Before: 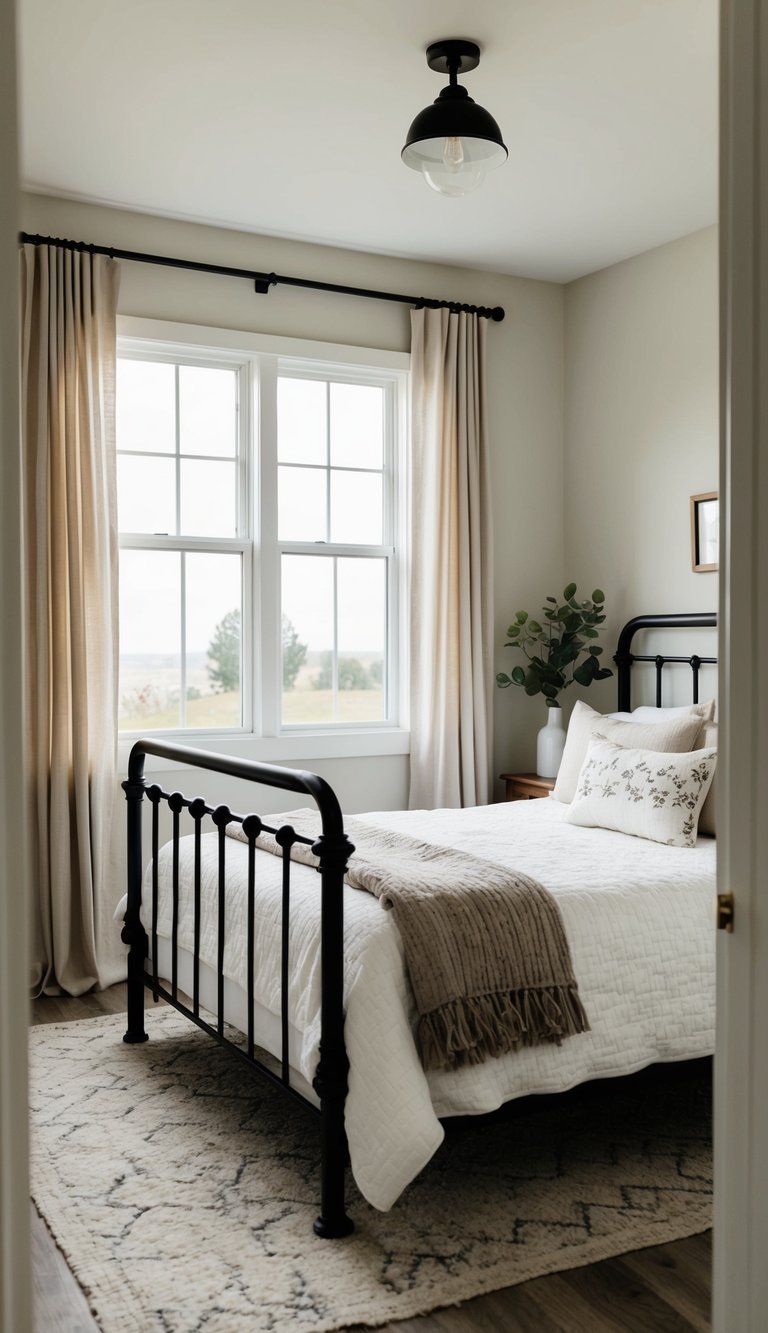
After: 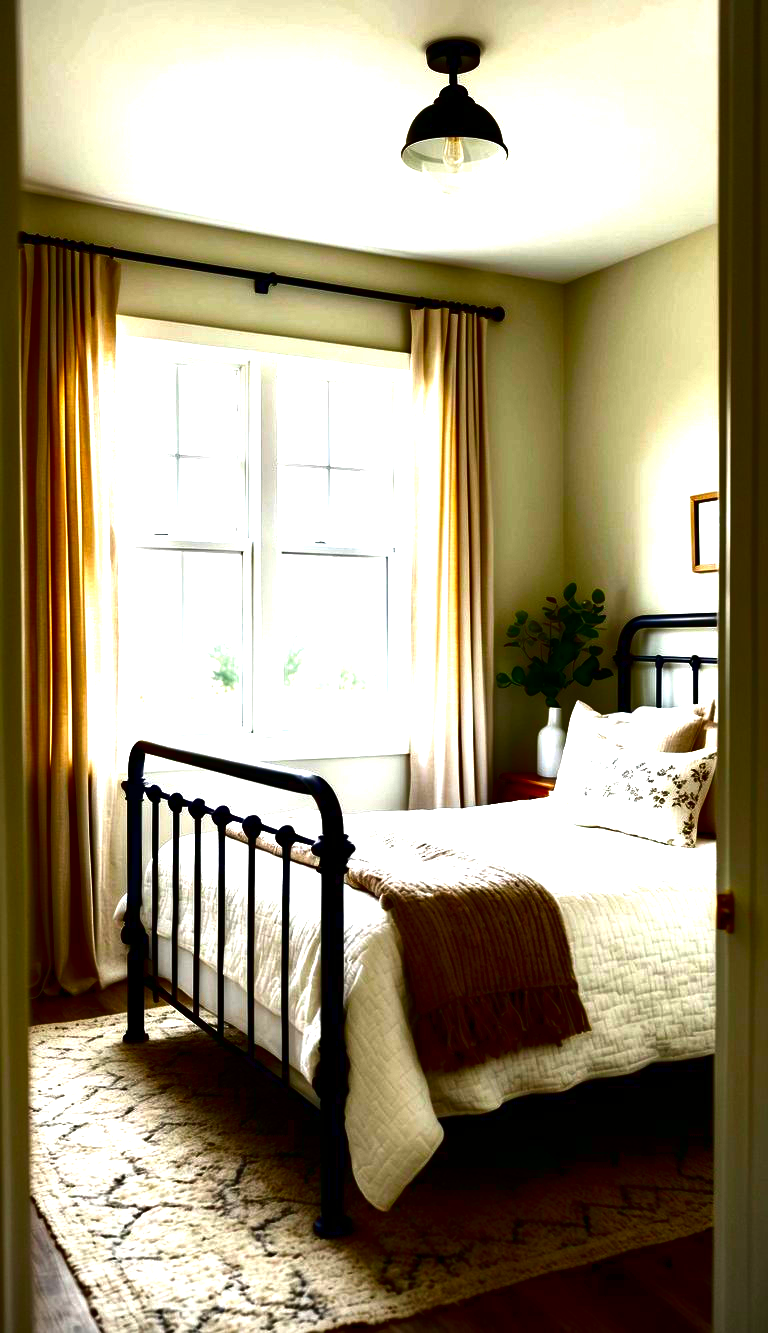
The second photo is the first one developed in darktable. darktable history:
exposure: black level correction 0, exposure 1.125 EV, compensate exposure bias true, compensate highlight preservation false
contrast brightness saturation: brightness -1, saturation 1
color balance rgb: perceptual saturation grading › global saturation 30%, global vibrance 20%
vignetting: fall-off radius 60.92%
